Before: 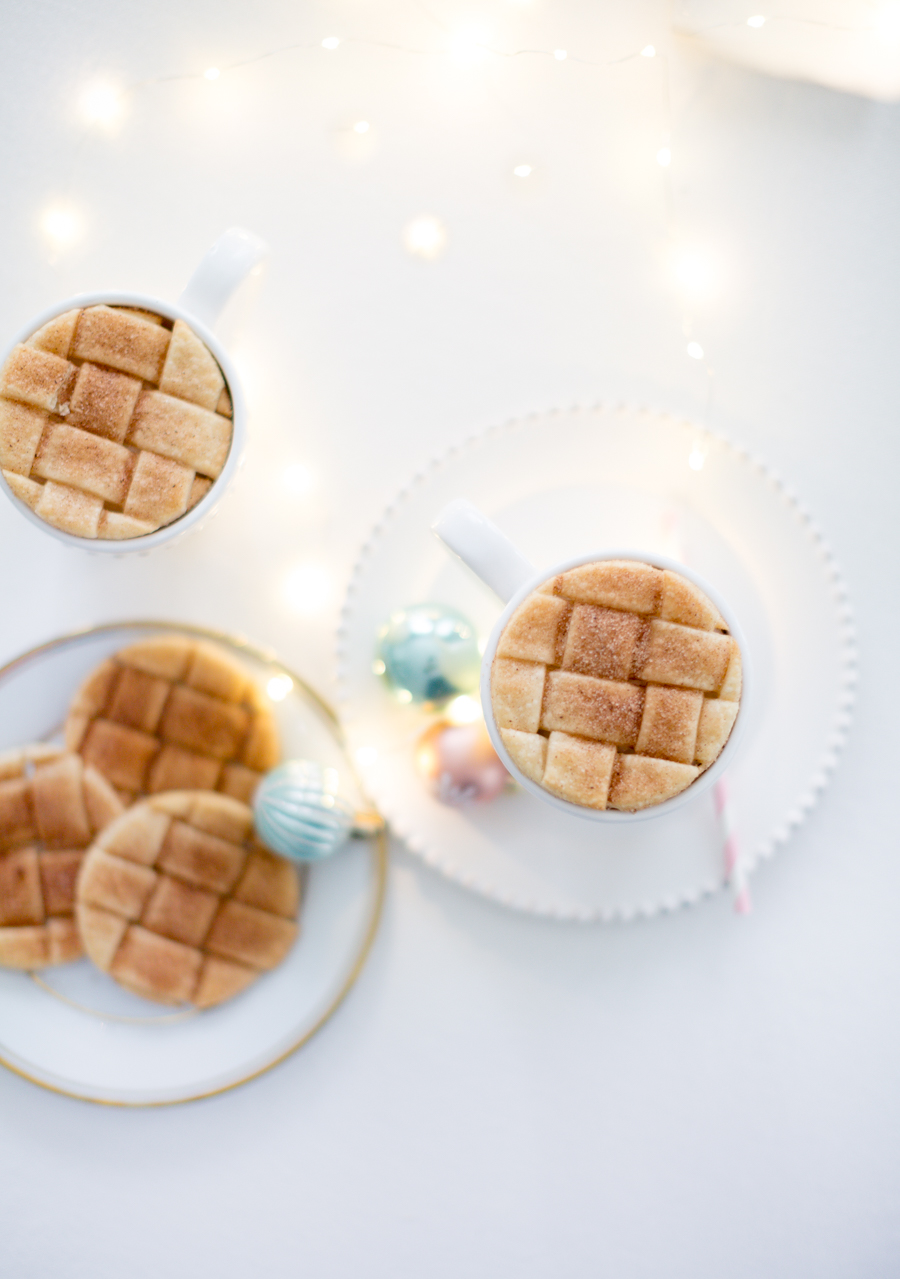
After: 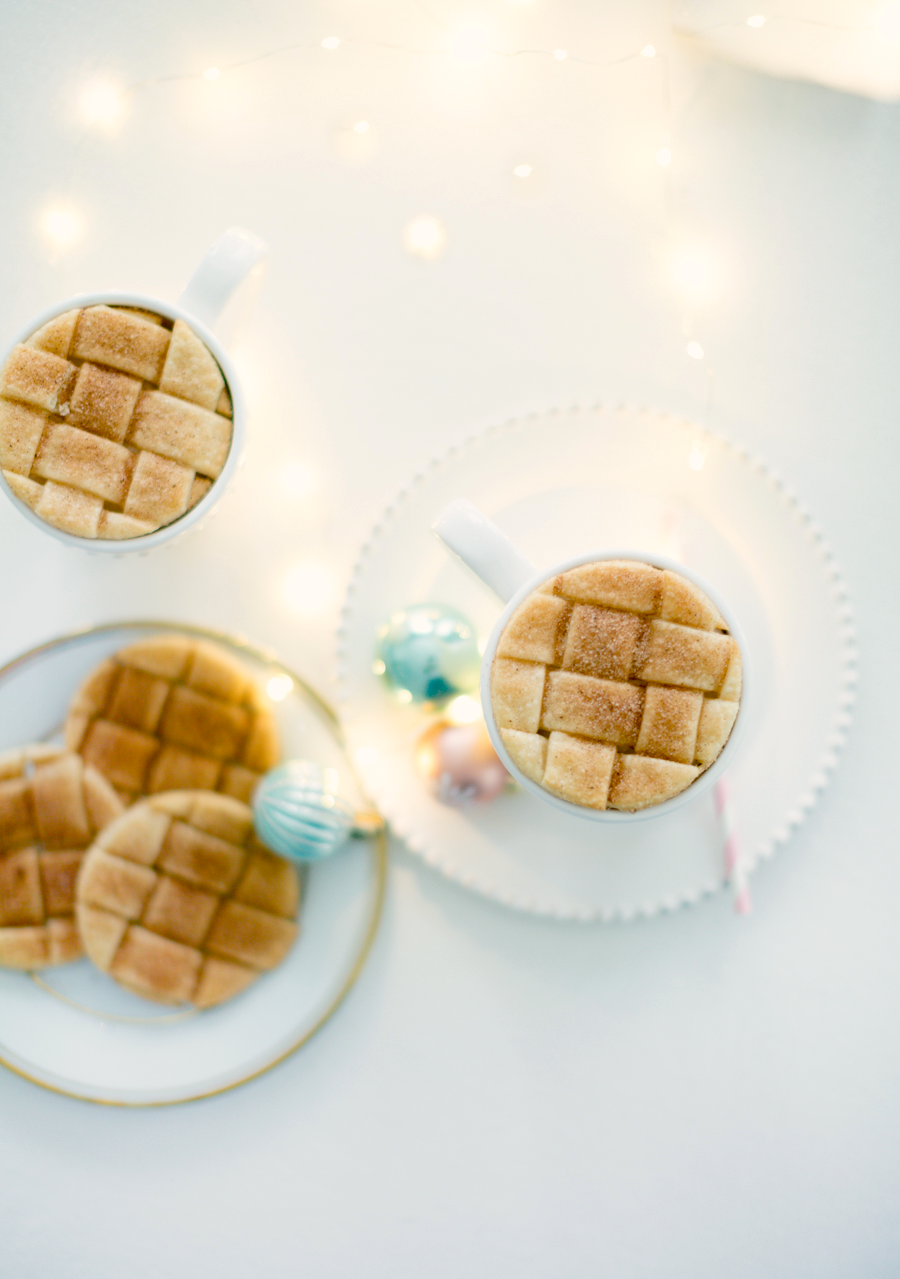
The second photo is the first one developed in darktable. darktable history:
color balance rgb: power › chroma 2.147%, power › hue 165.55°, highlights gain › chroma 2.062%, highlights gain › hue 73.66°, perceptual saturation grading › global saturation 20%, perceptual saturation grading › highlights -24.833%, perceptual saturation grading › shadows 24.247%, global vibrance 20%
